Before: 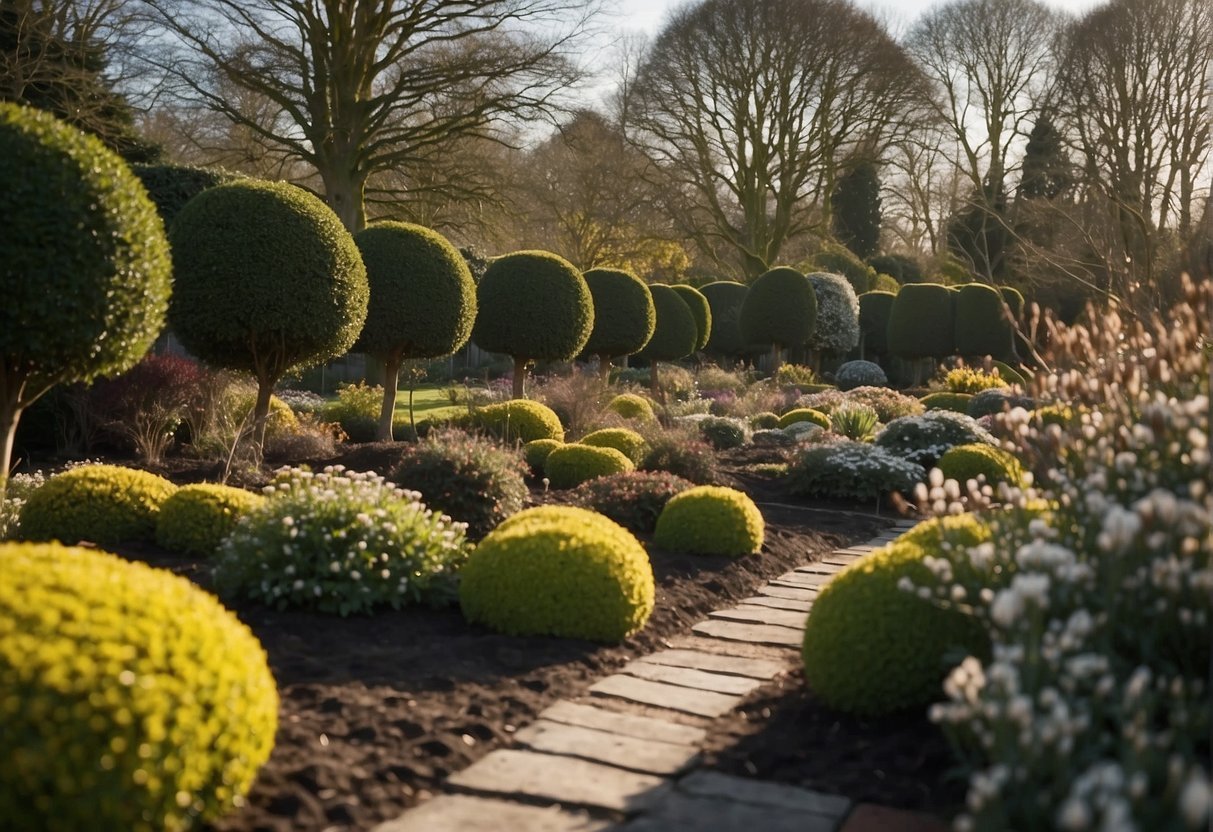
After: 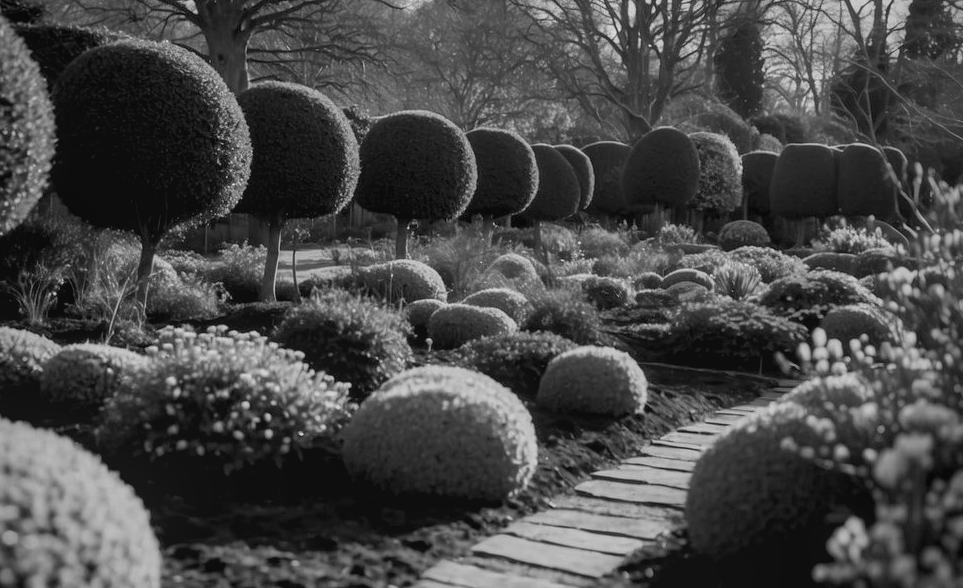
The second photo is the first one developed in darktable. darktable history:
color correction: highlights a* 5.59, highlights b* 5.24, saturation 0.68
local contrast: on, module defaults
vignetting: fall-off radius 60.65%
crop: left 9.712%, top 16.928%, right 10.845%, bottom 12.332%
exposure: black level correction 0.011, compensate highlight preservation false
contrast brightness saturation: contrast -0.11
monochrome: a -74.22, b 78.2
